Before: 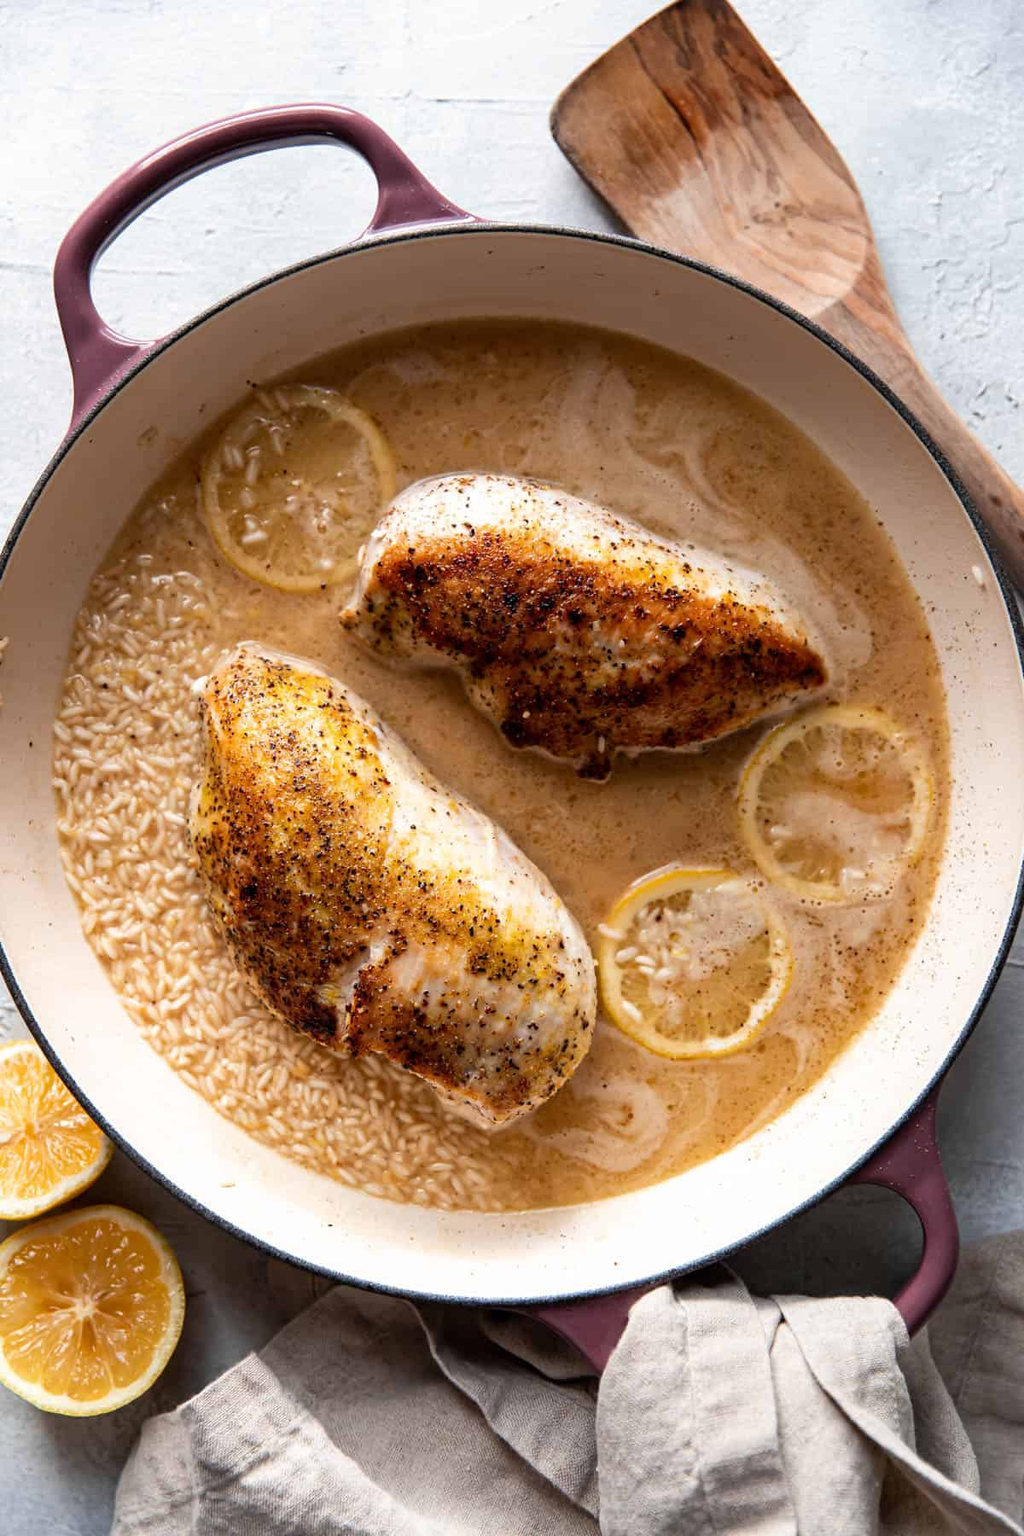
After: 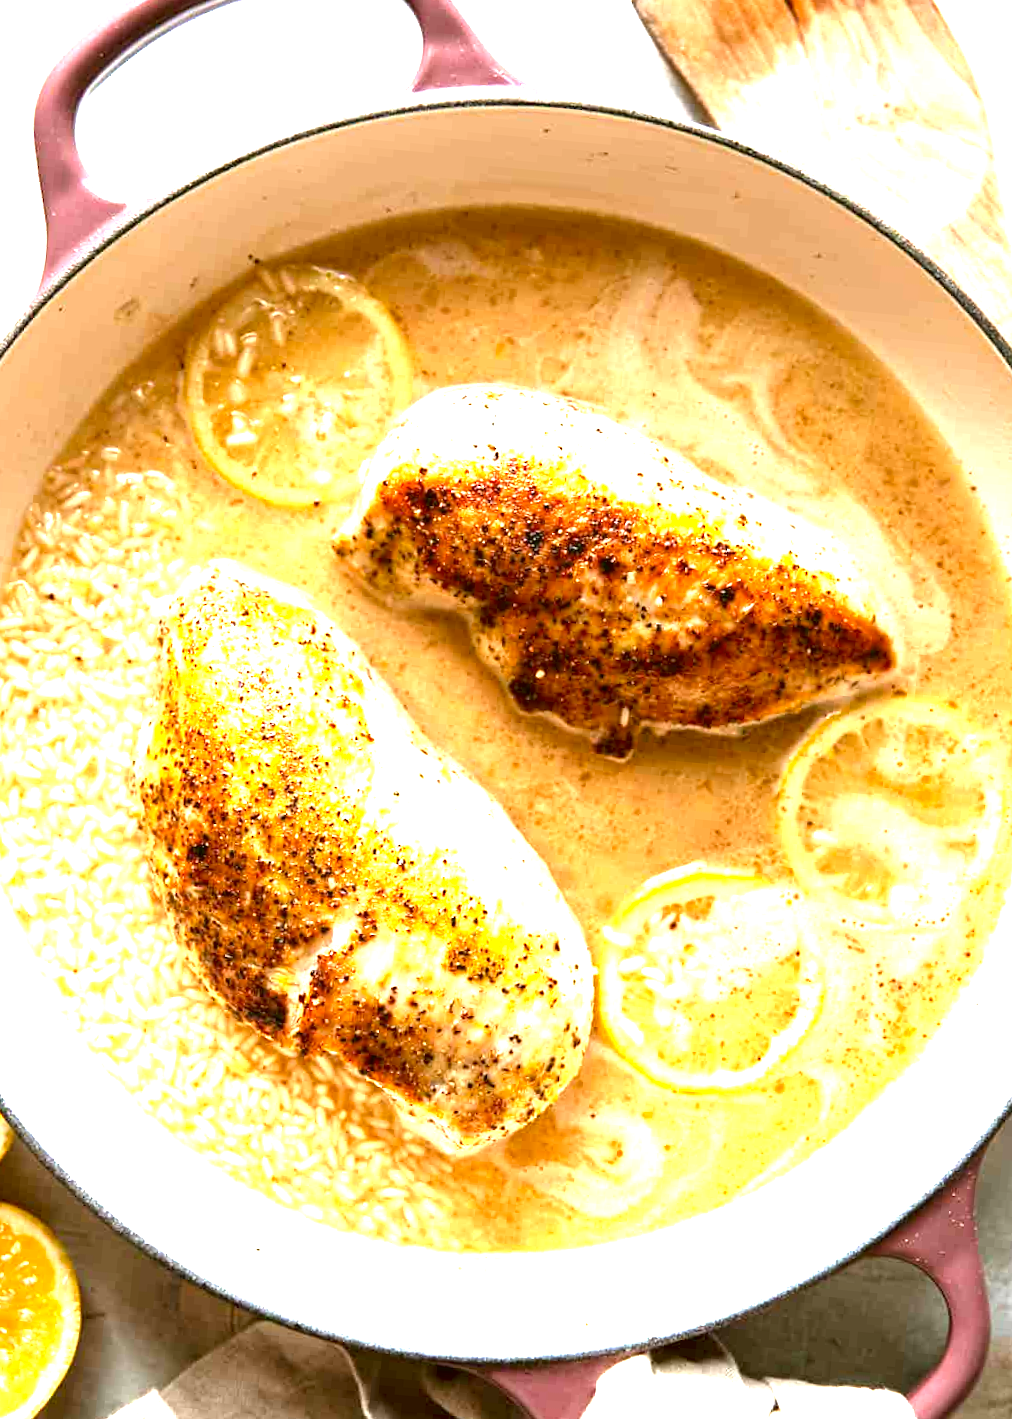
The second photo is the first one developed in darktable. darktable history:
crop and rotate: left 11.831%, top 11.346%, right 13.429%, bottom 13.899%
color correction: highlights a* -1.43, highlights b* 10.12, shadows a* 0.395, shadows b* 19.35
rotate and perspective: rotation 5.12°, automatic cropping off
exposure: black level correction 0, exposure 2.138 EV, compensate exposure bias true, compensate highlight preservation false
